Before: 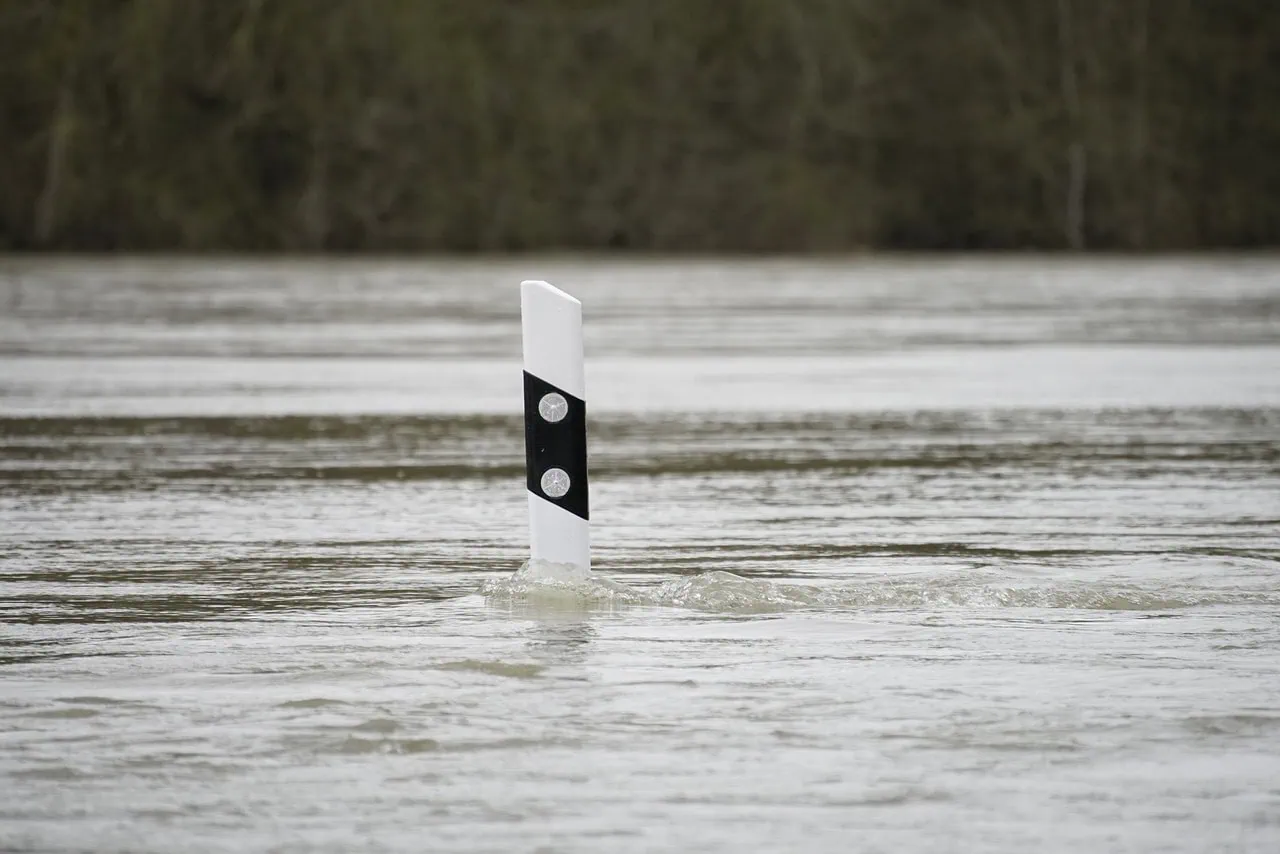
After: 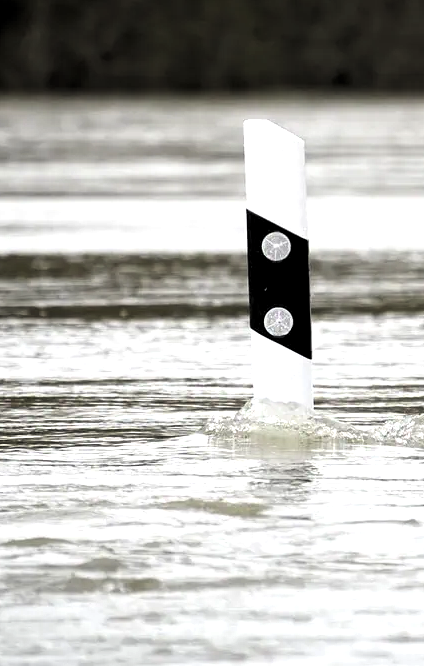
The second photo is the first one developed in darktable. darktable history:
levels: black 0.1%, levels [0.129, 0.519, 0.867]
exposure: exposure 0.152 EV, compensate exposure bias true, compensate highlight preservation false
crop and rotate: left 21.683%, top 18.921%, right 45.151%, bottom 2.989%
